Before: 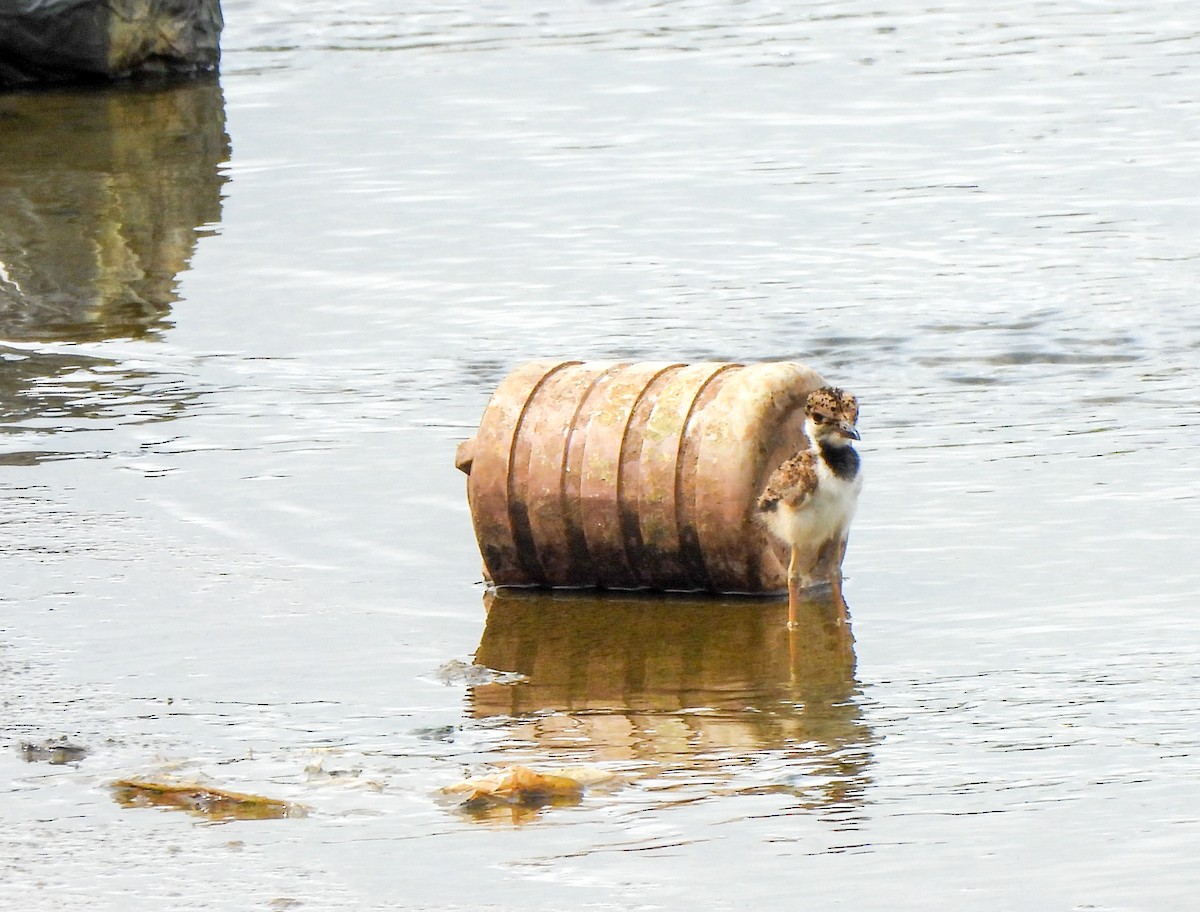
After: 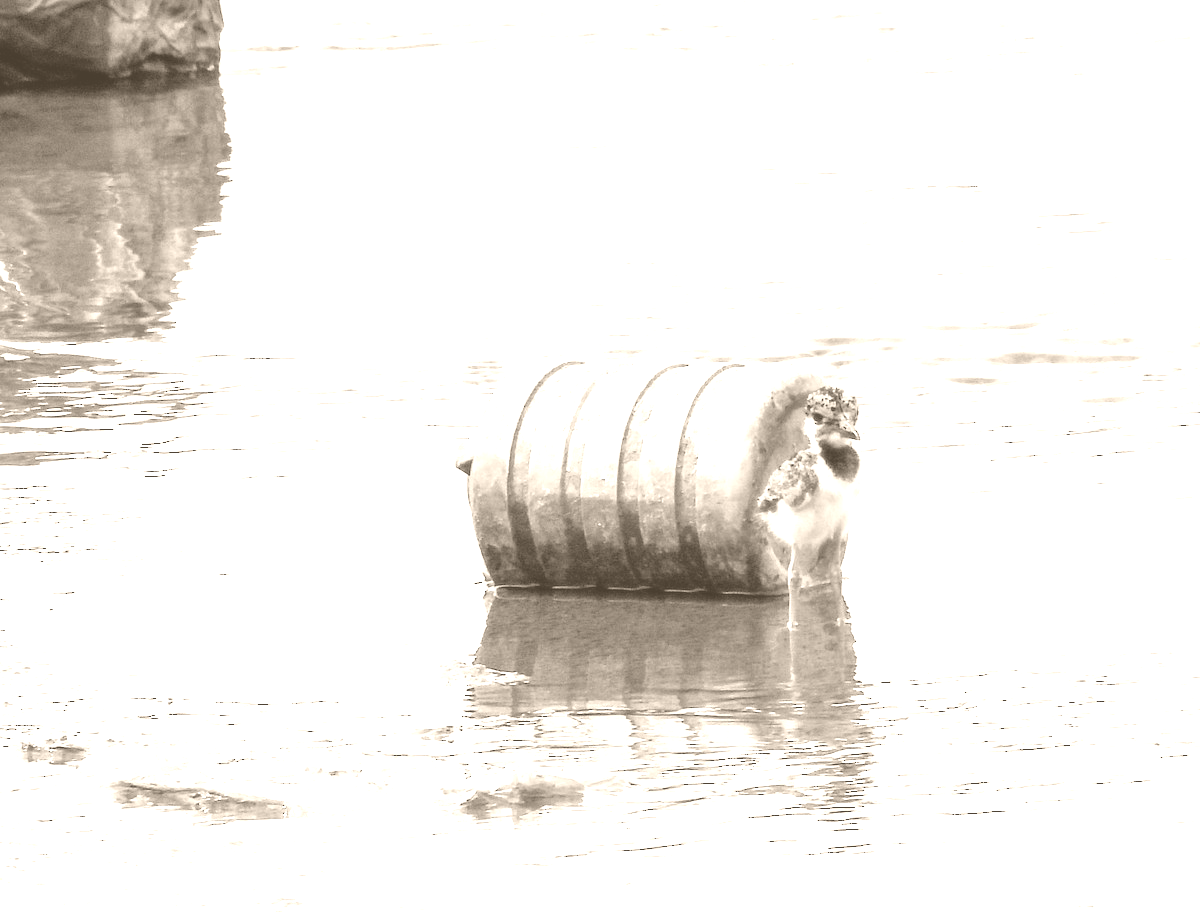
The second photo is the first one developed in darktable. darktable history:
local contrast: highlights 100%, shadows 100%, detail 120%, midtone range 0.2
white balance: red 0.967, blue 1.119, emerald 0.756
colorize: hue 34.49°, saturation 35.33%, source mix 100%, version 1
